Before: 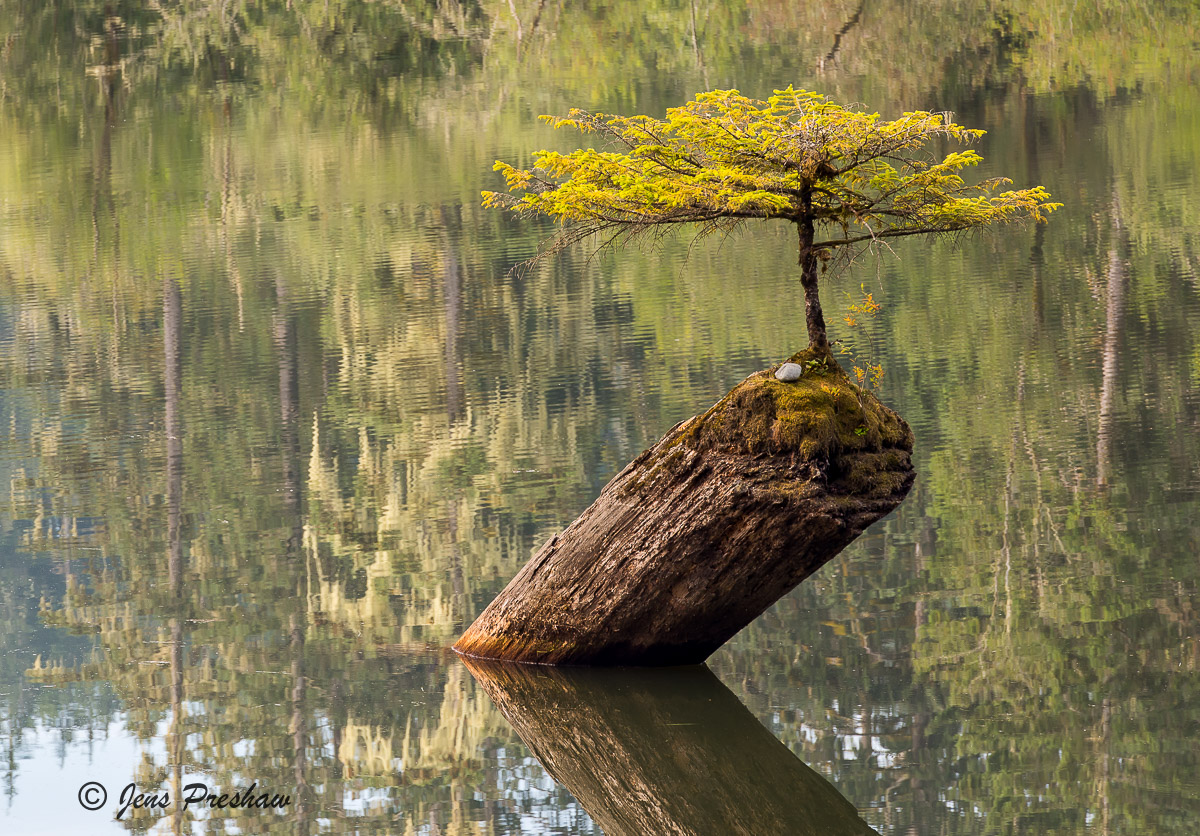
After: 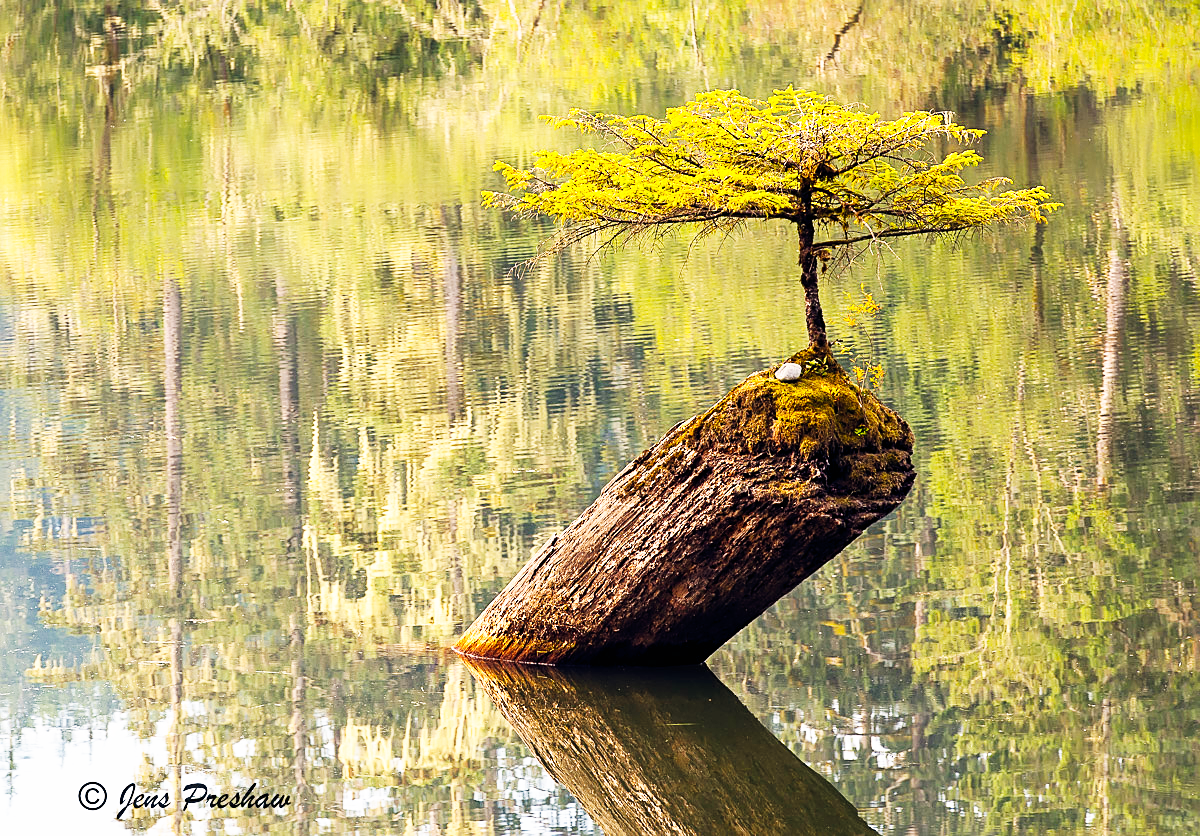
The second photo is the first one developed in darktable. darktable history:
sharpen: on, module defaults
base curve: curves: ch0 [(0, 0) (0.007, 0.004) (0.027, 0.03) (0.046, 0.07) (0.207, 0.54) (0.442, 0.872) (0.673, 0.972) (1, 1)], preserve colors none
color balance rgb: shadows lift › hue 87.51°, highlights gain › chroma 1.62%, highlights gain › hue 55.1°, global offset › chroma 0.06%, global offset › hue 253.66°, linear chroma grading › global chroma 0.5%, perceptual saturation grading › global saturation 16.38%
